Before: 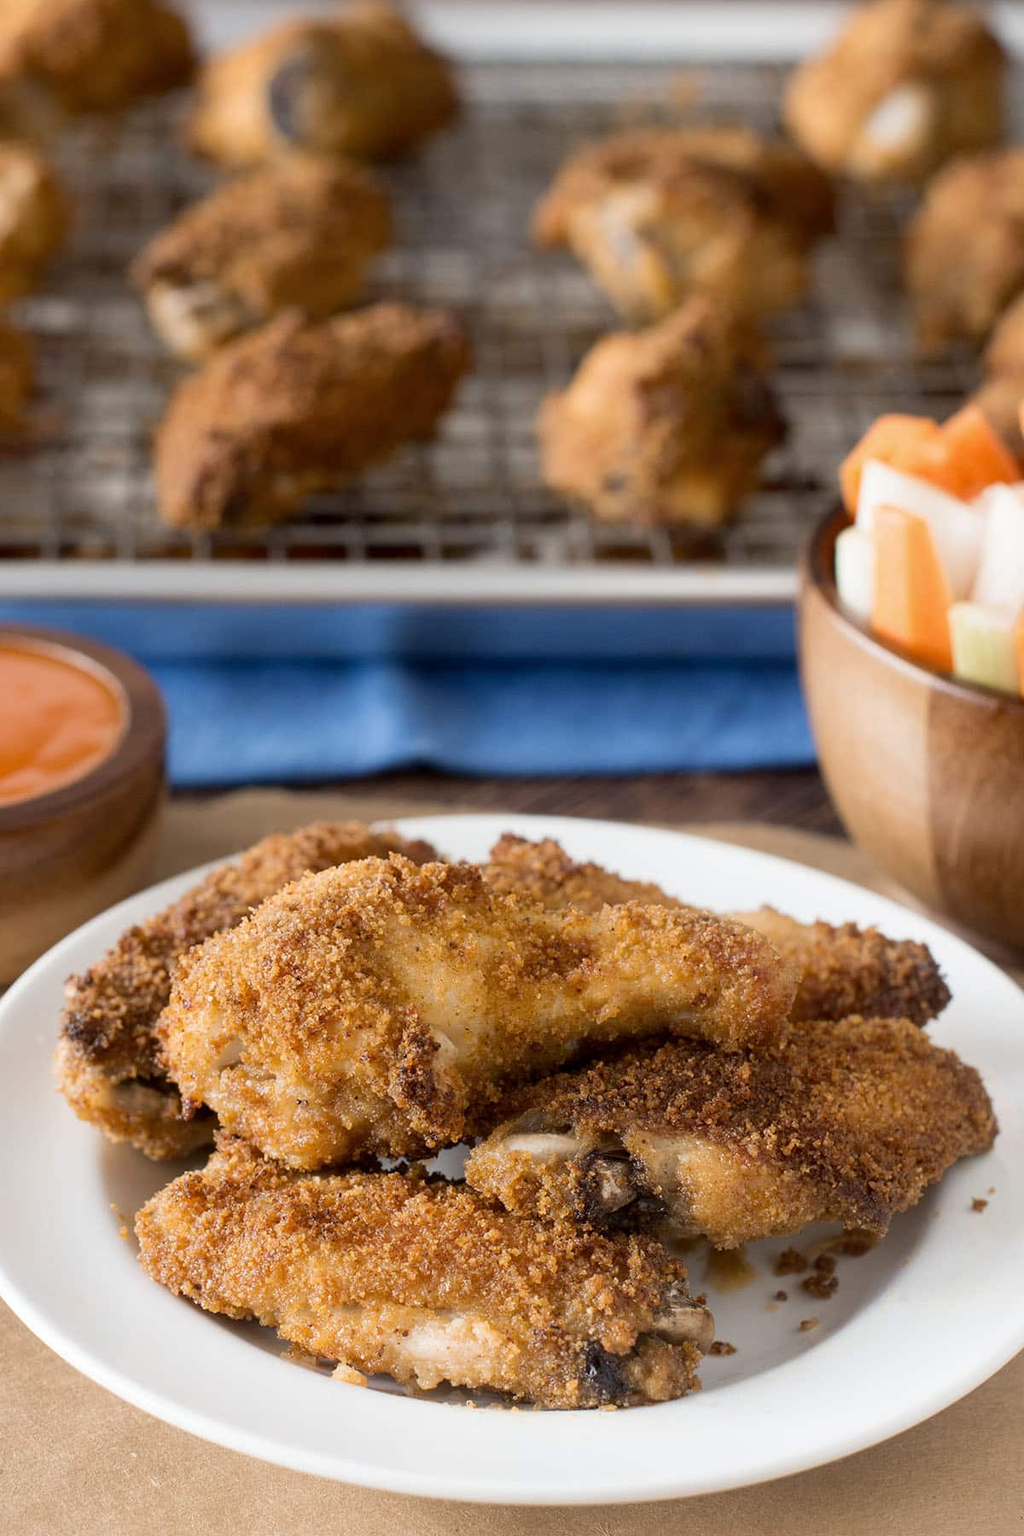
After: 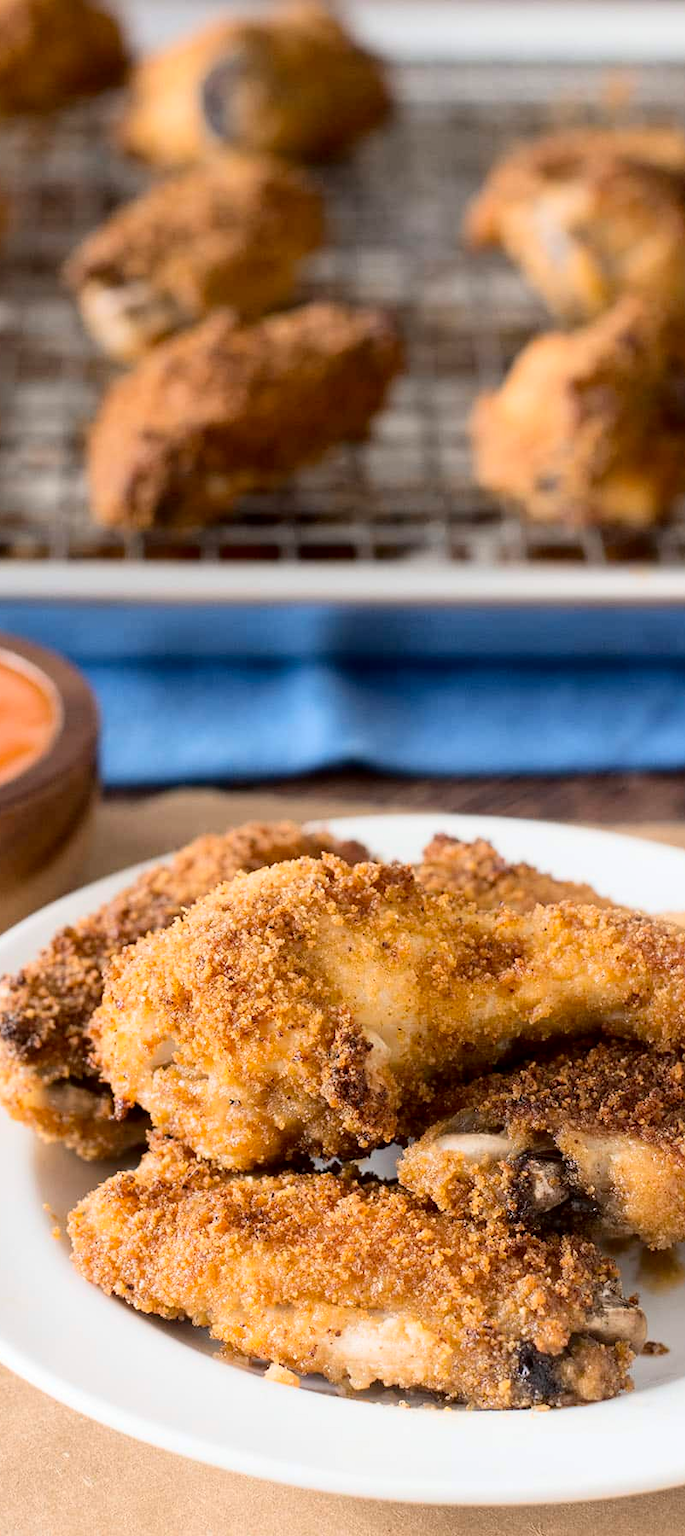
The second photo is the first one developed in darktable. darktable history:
tone curve: curves: ch0 [(0, 0) (0.004, 0.001) (0.133, 0.112) (0.325, 0.362) (0.832, 0.893) (1, 1)], color space Lab, independent channels, preserve colors none
crop and rotate: left 6.609%, right 26.463%
